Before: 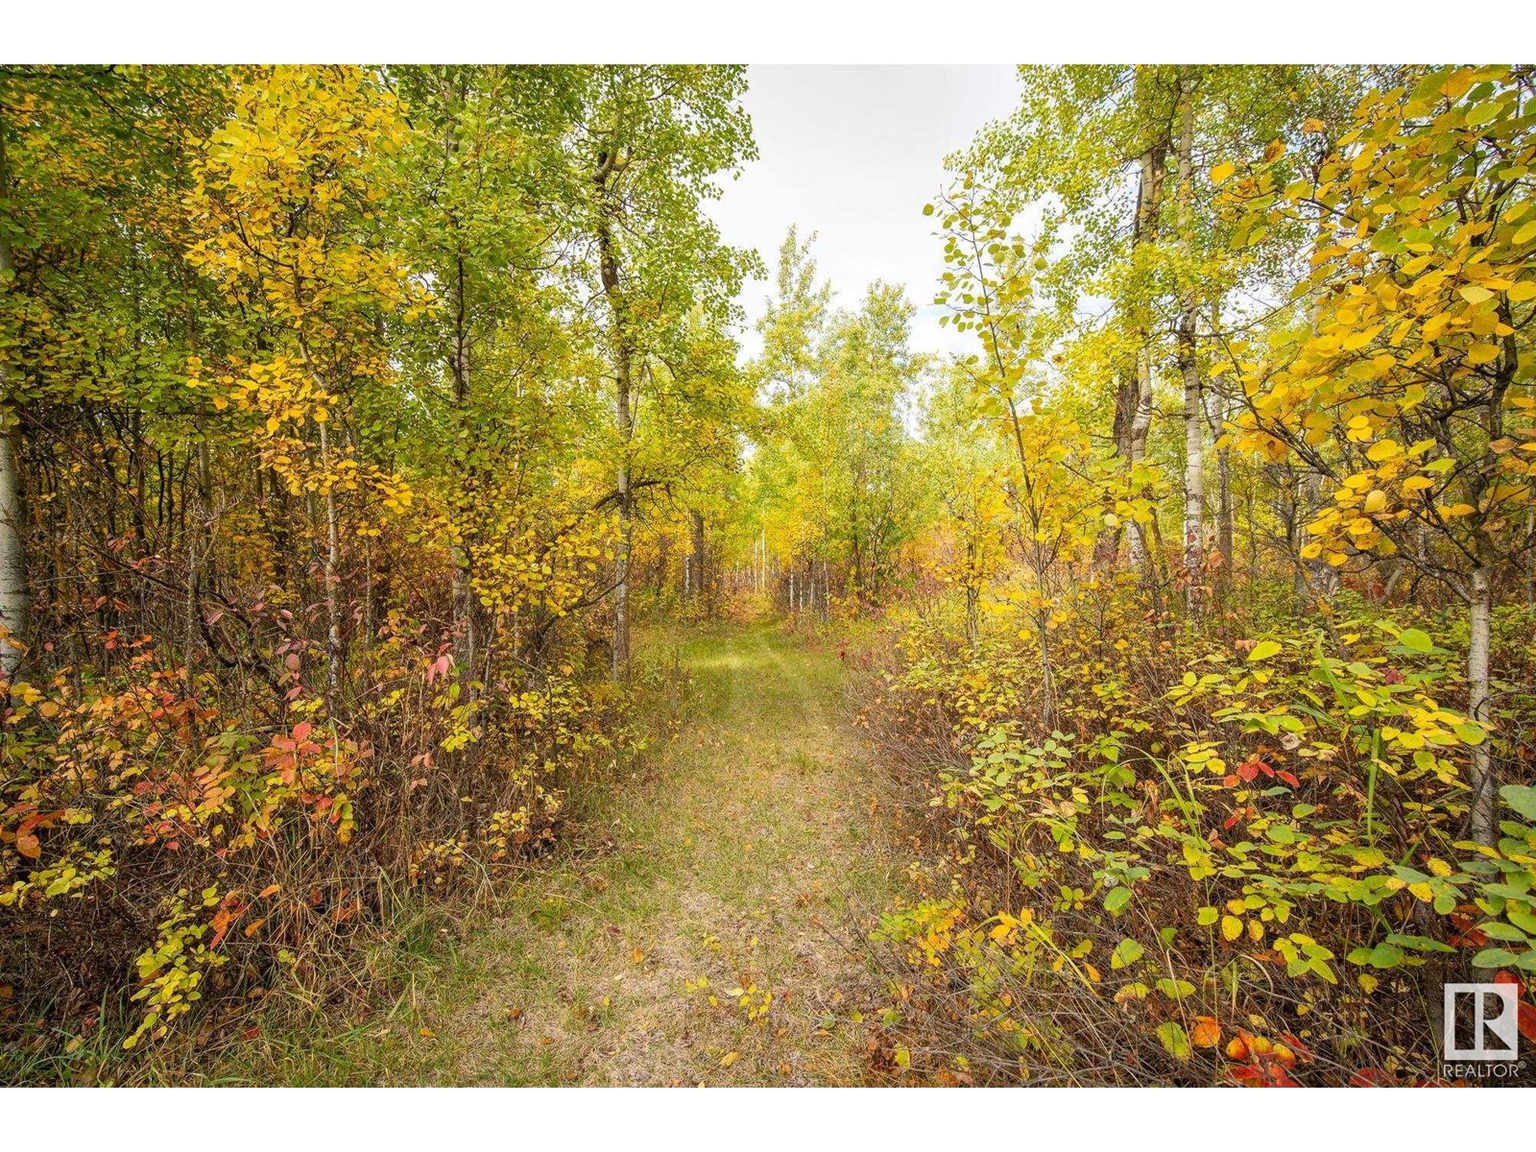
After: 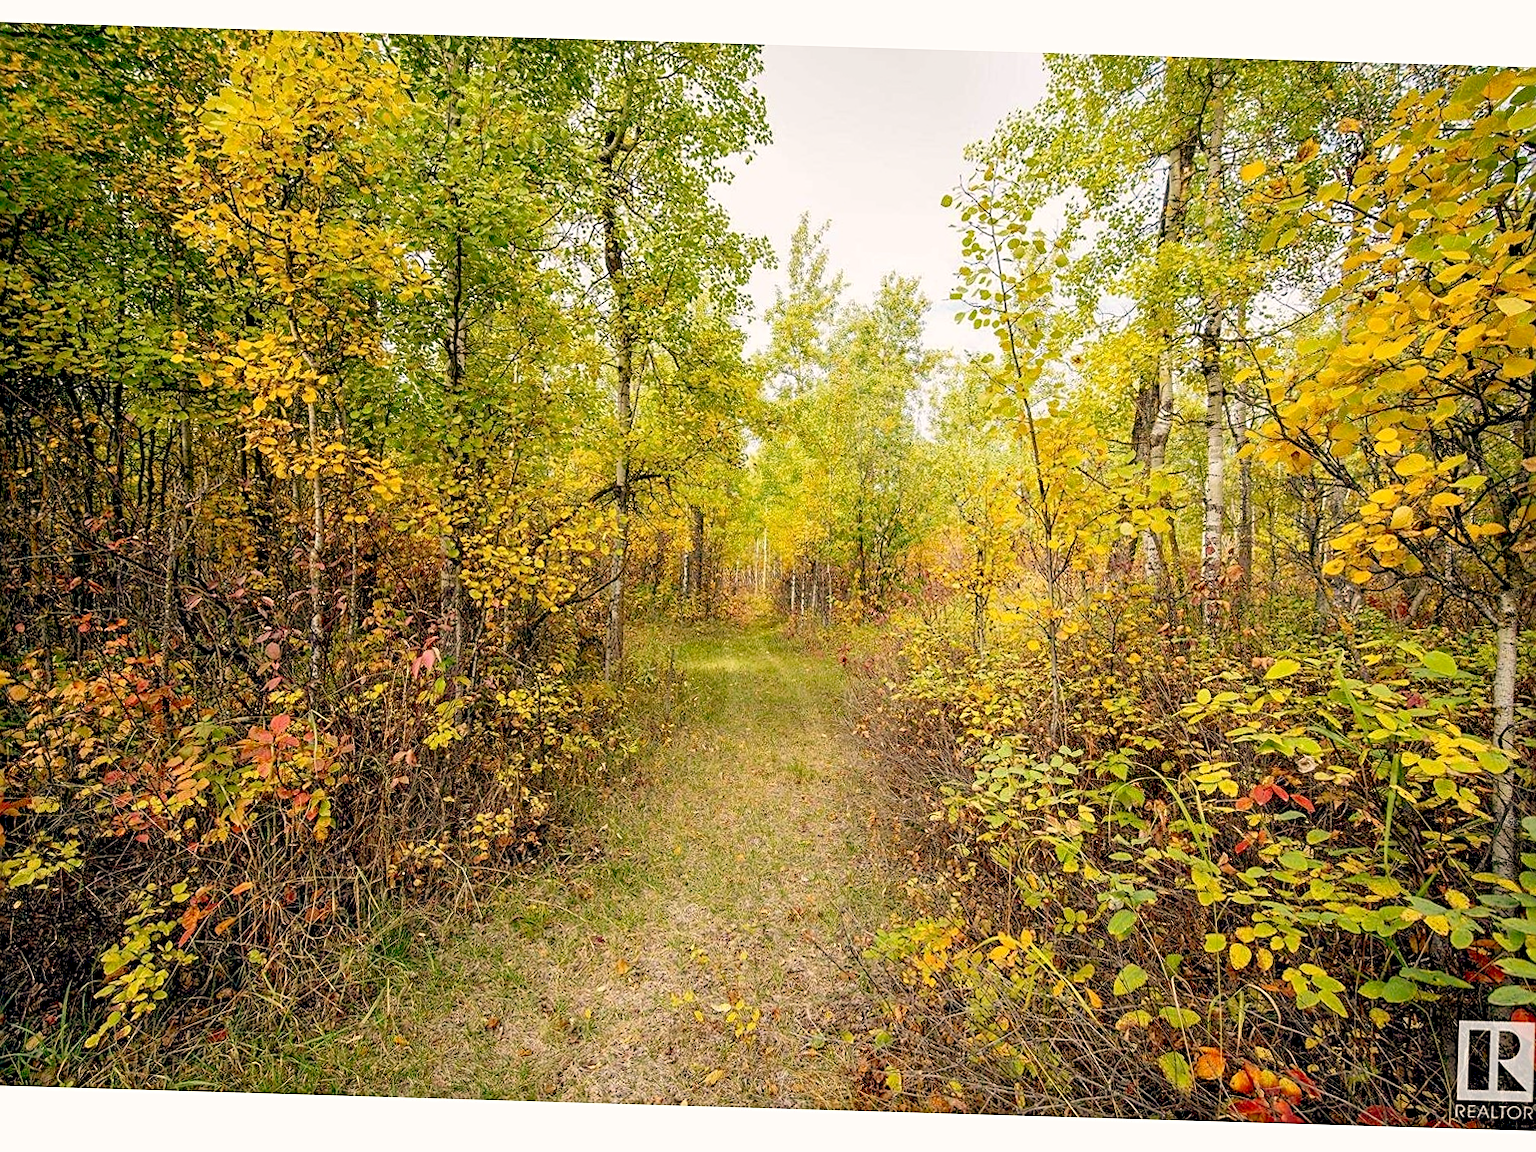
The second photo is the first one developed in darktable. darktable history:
color balance: lift [0.975, 0.993, 1, 1.015], gamma [1.1, 1, 1, 0.945], gain [1, 1.04, 1, 0.95]
crop and rotate: angle -1.69°
sharpen: on, module defaults
